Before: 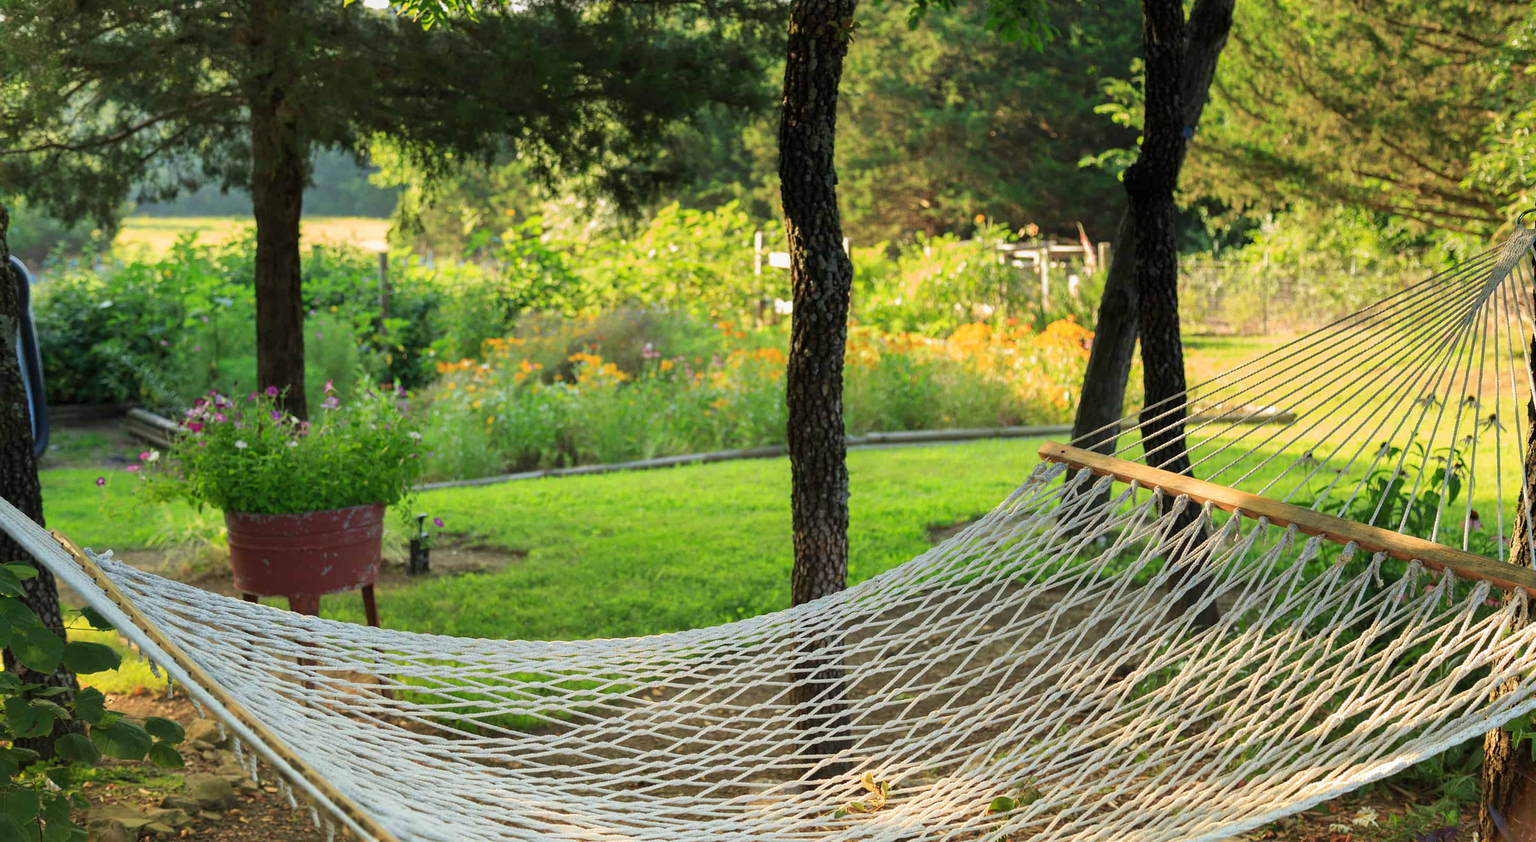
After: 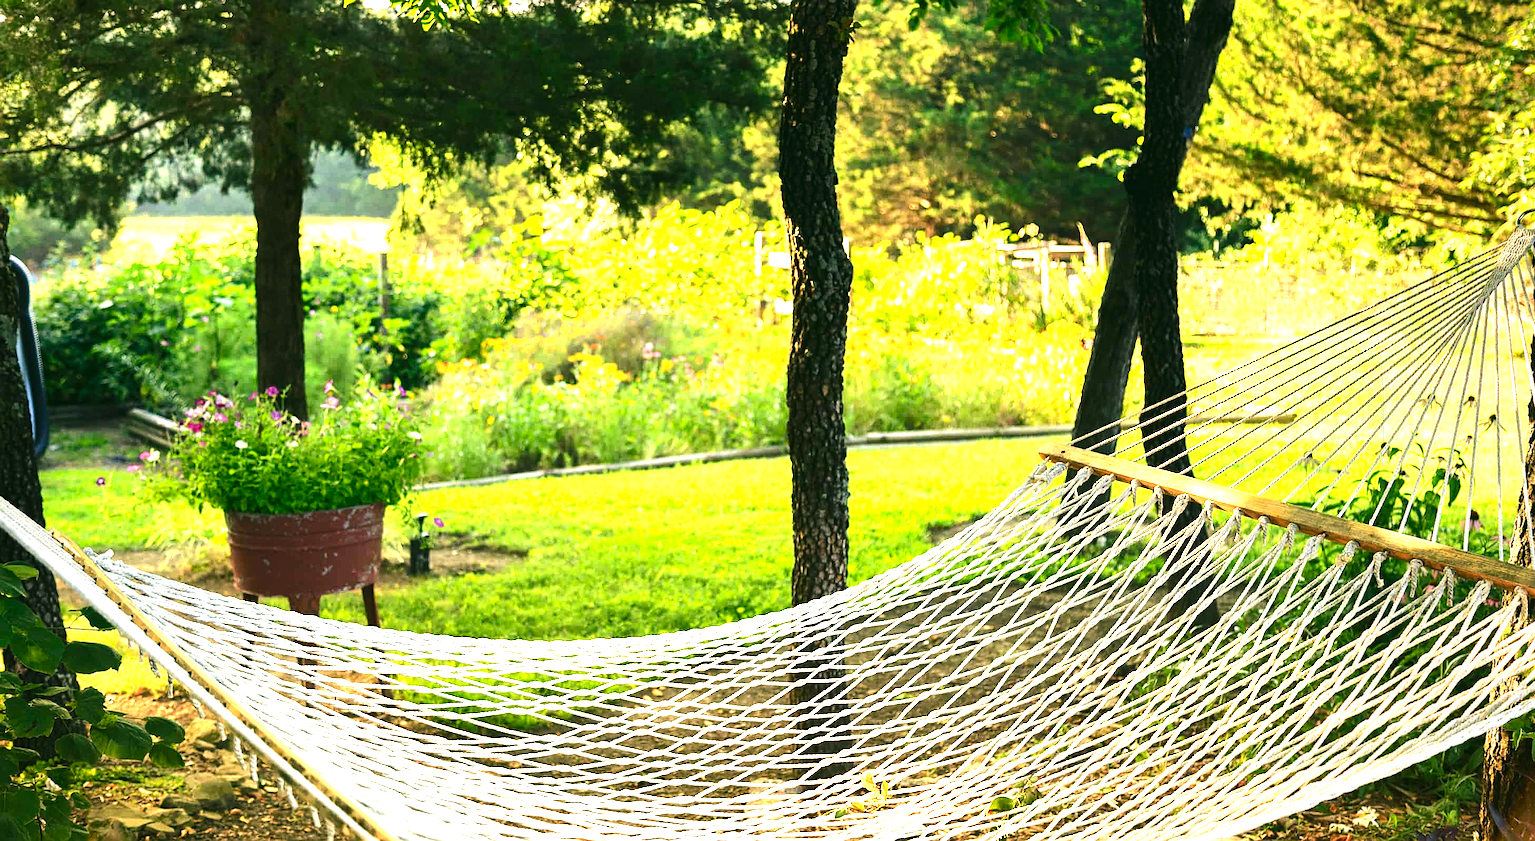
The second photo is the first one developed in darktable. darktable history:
tone equalizer: -8 EV -1.08 EV, -7 EV -1.01 EV, -6 EV -0.867 EV, -5 EV -0.578 EV, -3 EV 0.578 EV, -2 EV 0.867 EV, -1 EV 1.01 EV, +0 EV 1.08 EV, edges refinement/feathering 500, mask exposure compensation -1.57 EV, preserve details no
vignetting: saturation 0, unbound false
color balance rgb: shadows lift › chroma 2%, shadows lift › hue 219.6°, power › hue 313.2°, highlights gain › chroma 3%, highlights gain › hue 75.6°, global offset › luminance 0.5%, perceptual saturation grading › global saturation 15.33%, perceptual saturation grading › highlights -19.33%, perceptual saturation grading › shadows 20%, global vibrance 20%
exposure: black level correction 0, exposure 0.7 EV, compensate exposure bias true, compensate highlight preservation false
sharpen: on, module defaults
white balance: emerald 1
color correction: highlights a* 4.02, highlights b* 4.98, shadows a* -7.55, shadows b* 4.98
